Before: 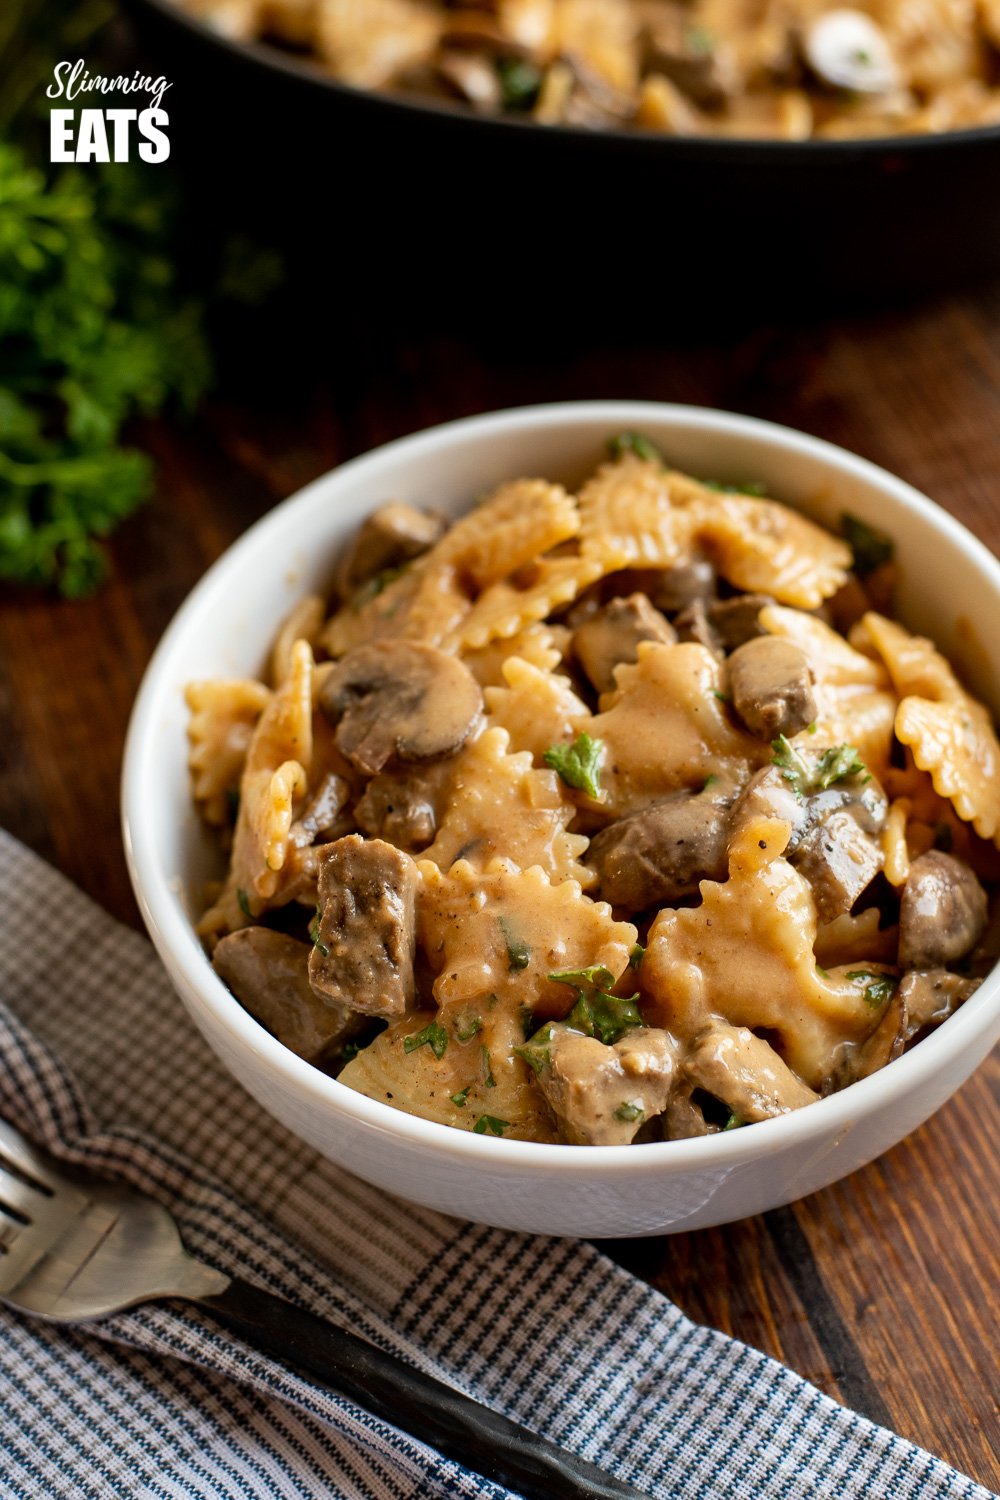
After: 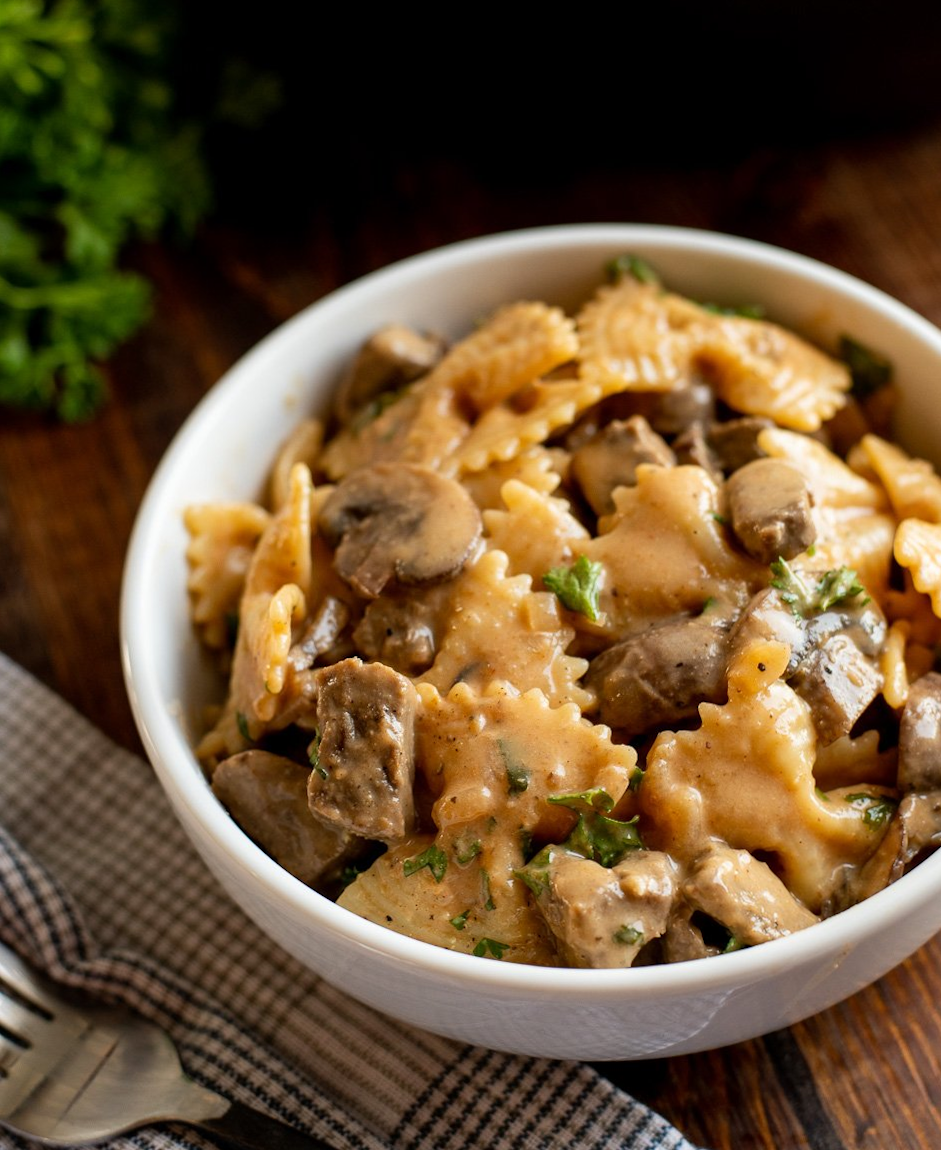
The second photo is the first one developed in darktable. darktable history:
crop and rotate: angle 0.095°, top 11.771%, right 5.664%, bottom 11.333%
